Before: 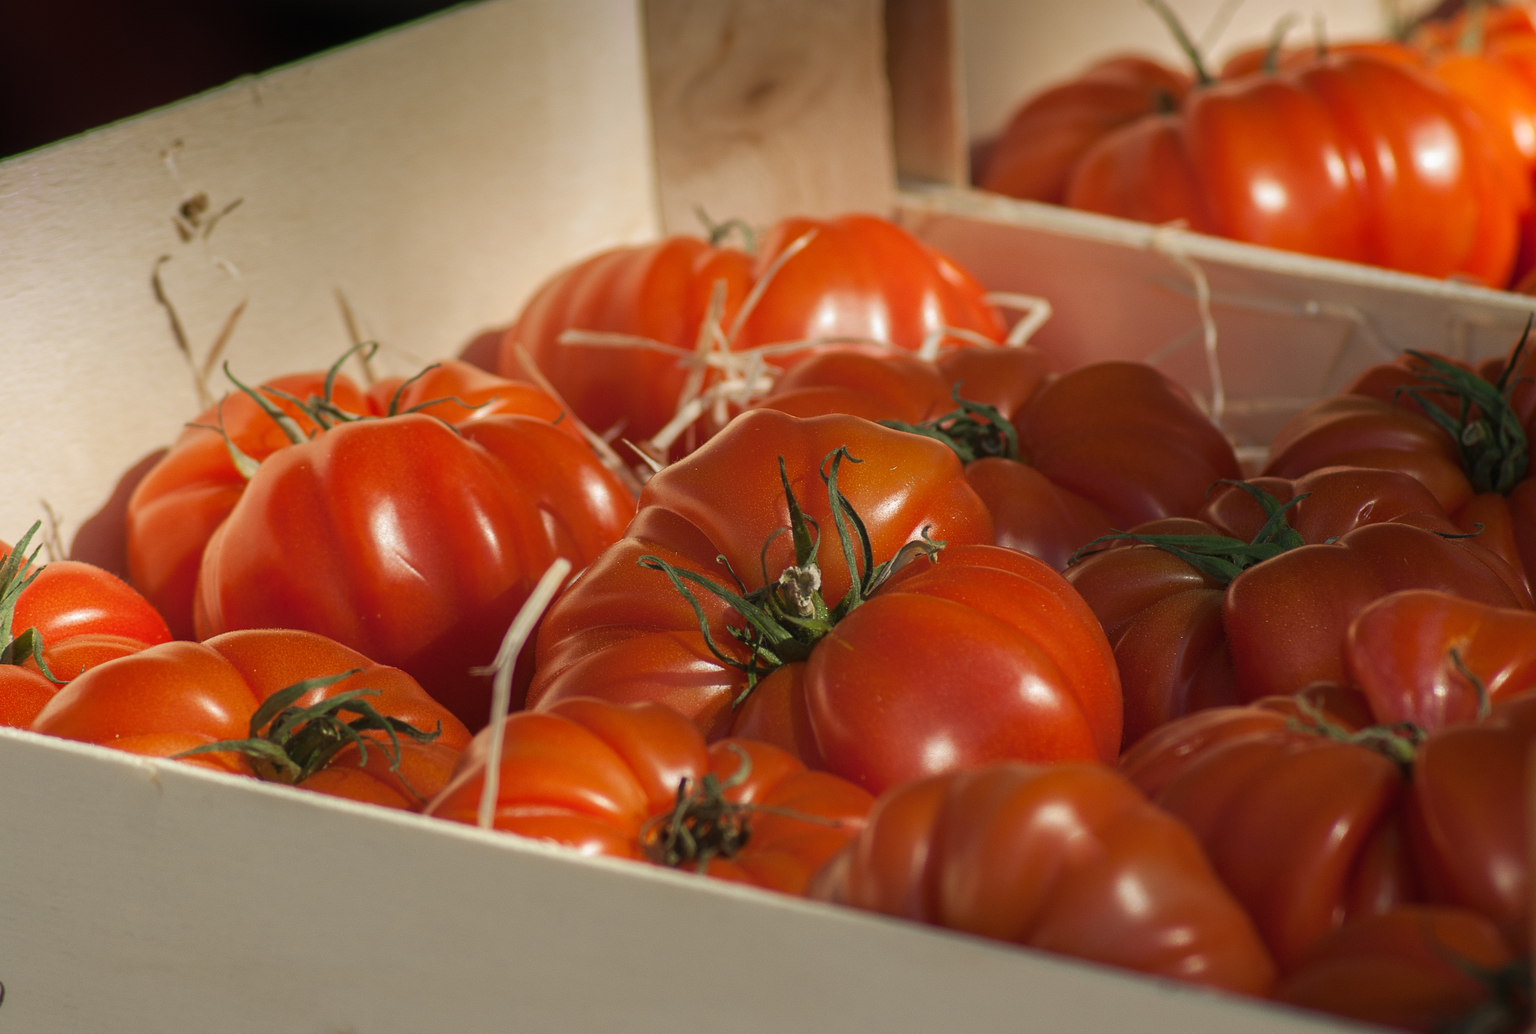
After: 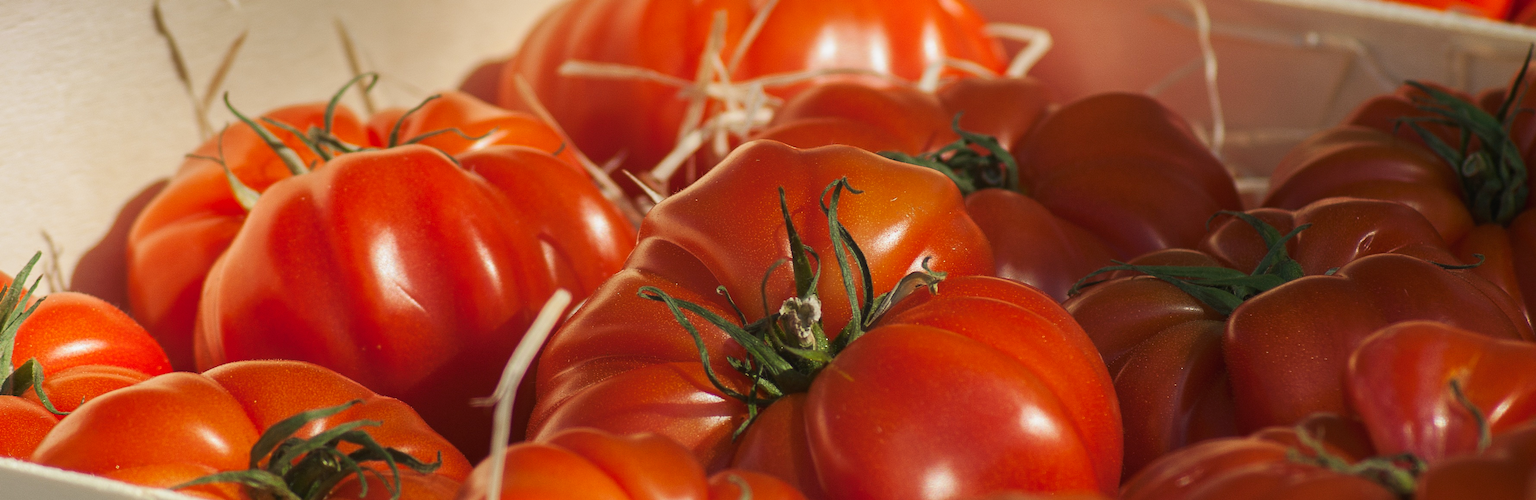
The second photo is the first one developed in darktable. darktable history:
tone curve: curves: ch0 [(0, 0) (0.003, 0.019) (0.011, 0.022) (0.025, 0.03) (0.044, 0.049) (0.069, 0.08) (0.1, 0.111) (0.136, 0.144) (0.177, 0.189) (0.224, 0.23) (0.277, 0.285) (0.335, 0.356) (0.399, 0.428) (0.468, 0.511) (0.543, 0.597) (0.623, 0.682) (0.709, 0.773) (0.801, 0.865) (0.898, 0.945) (1, 1)], preserve colors none
crop and rotate: top 26.056%, bottom 25.543%
shadows and highlights: shadows -20, white point adjustment -2, highlights -35
